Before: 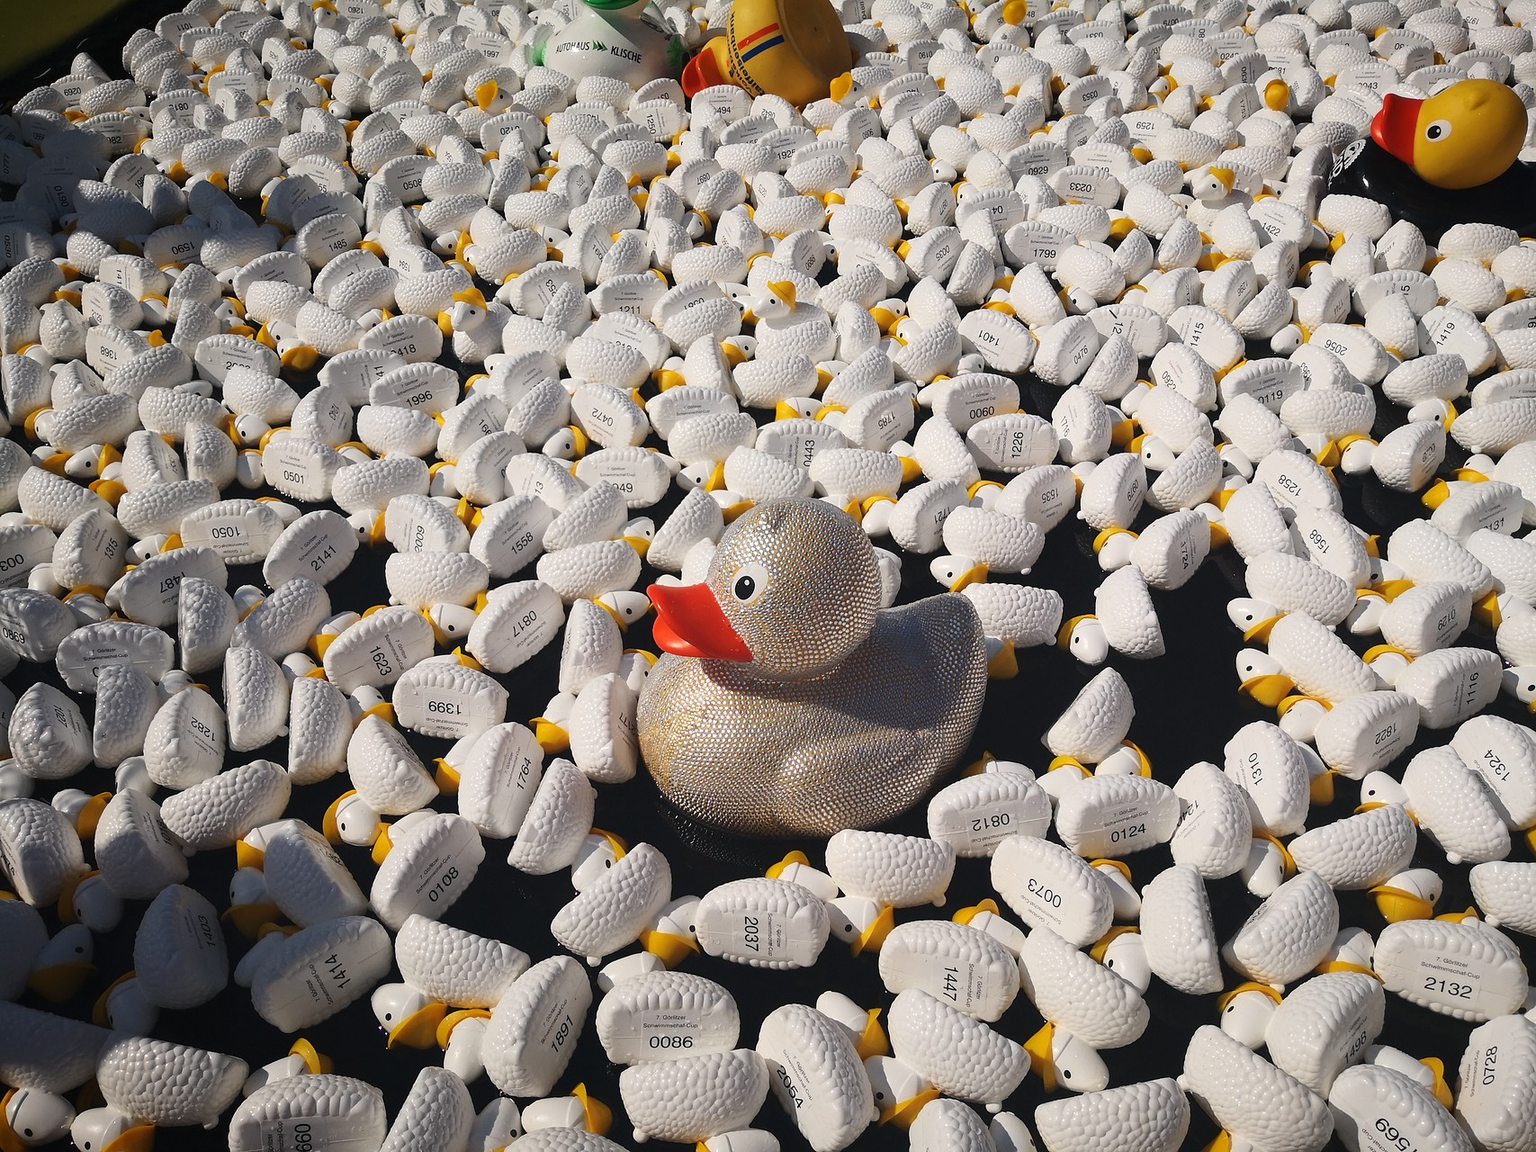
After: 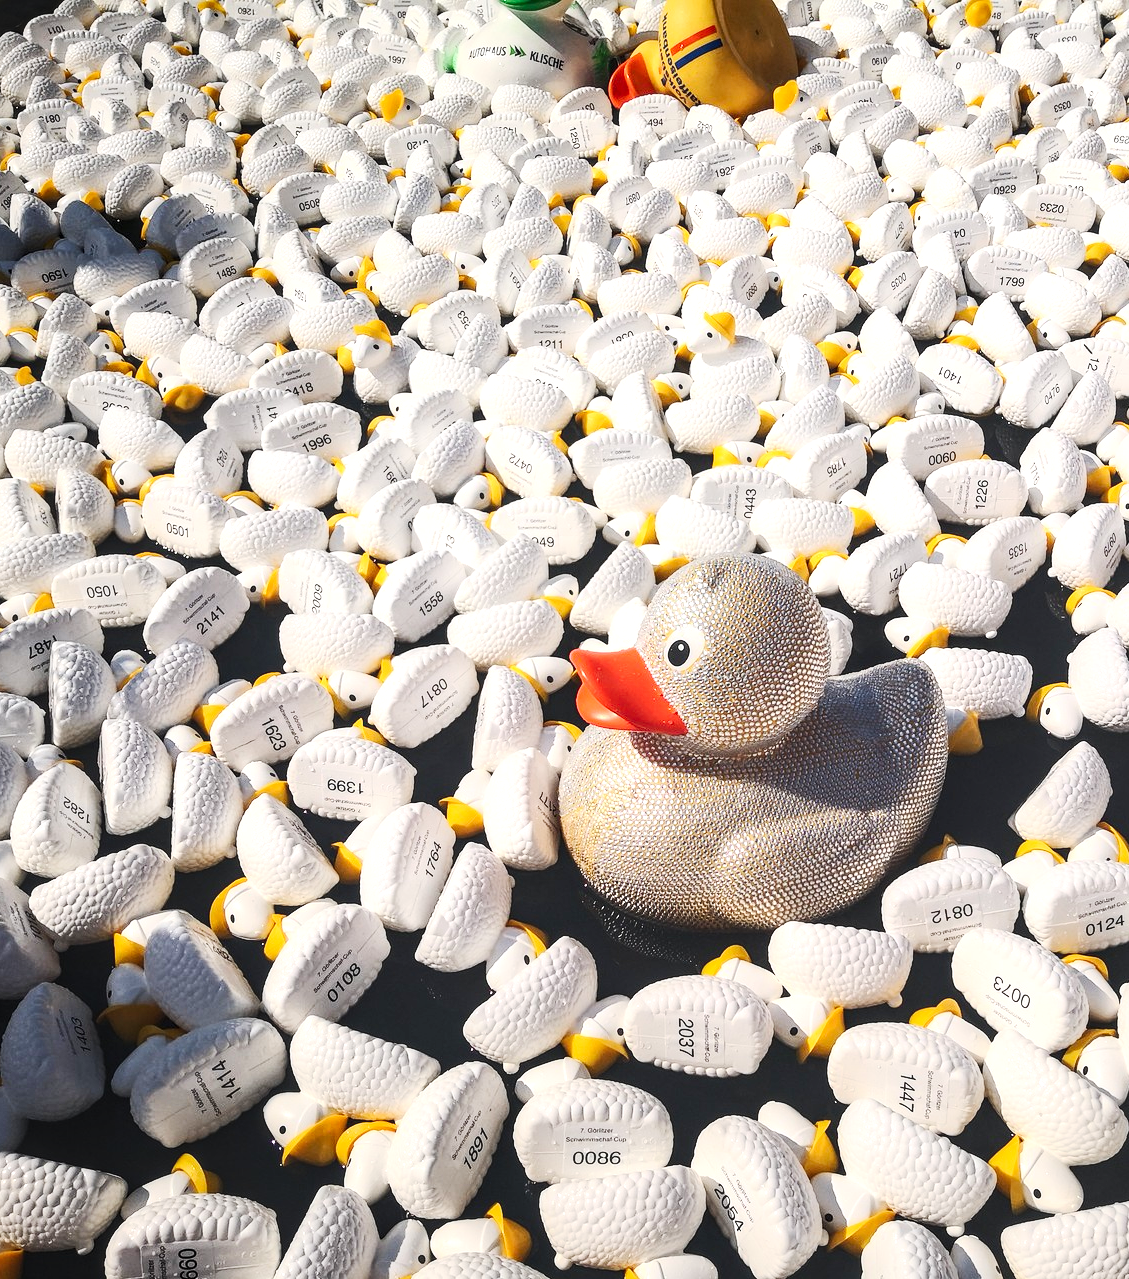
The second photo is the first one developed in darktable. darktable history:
crop and rotate: left 8.766%, right 25.092%
tone equalizer: -8 EV -0.743 EV, -7 EV -0.734 EV, -6 EV -0.595 EV, -5 EV -0.381 EV, -3 EV 0.392 EV, -2 EV 0.6 EV, -1 EV 0.676 EV, +0 EV 0.72 EV, edges refinement/feathering 500, mask exposure compensation -1.57 EV, preserve details no
base curve: curves: ch0 [(0, 0) (0.158, 0.273) (0.879, 0.895) (1, 1)], preserve colors none
contrast brightness saturation: contrast 0.197, brightness 0.156, saturation 0.219
local contrast: on, module defaults
